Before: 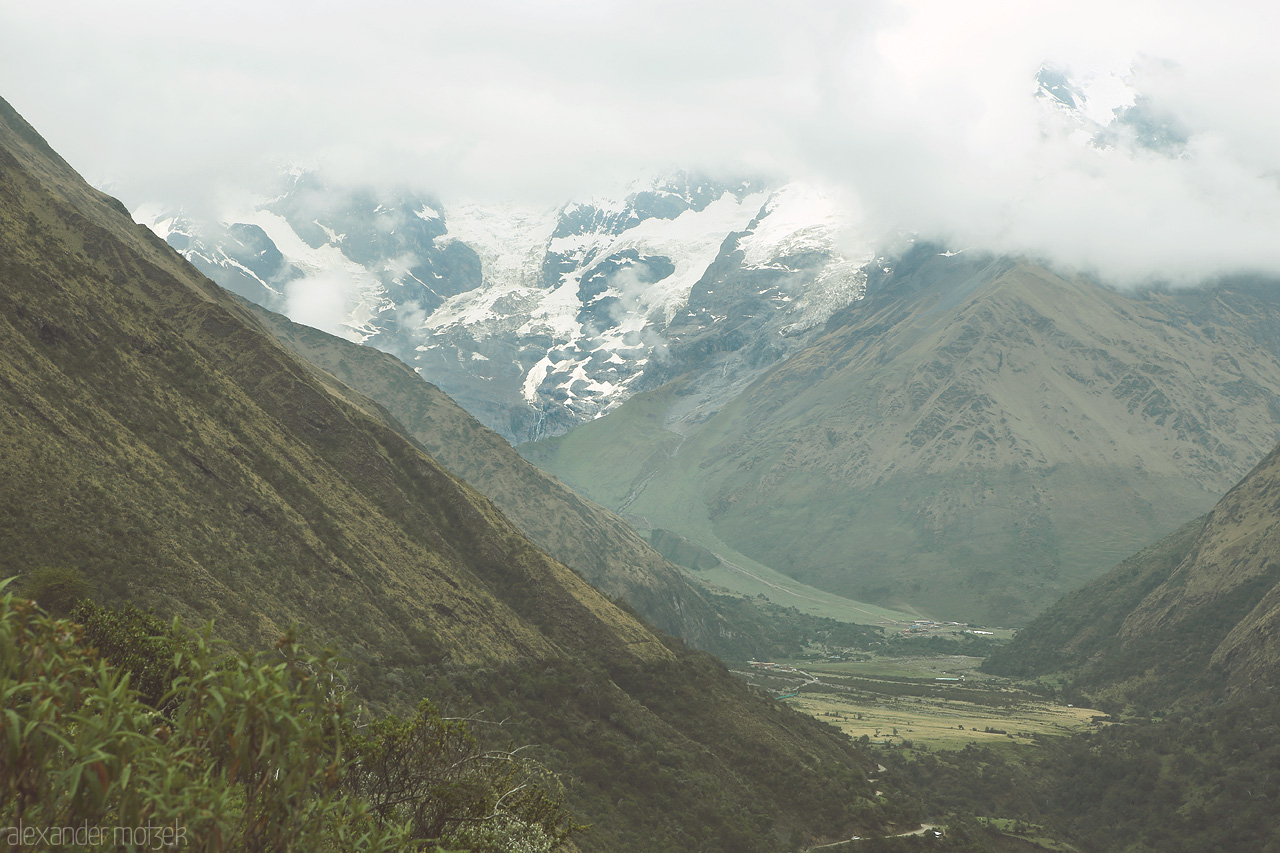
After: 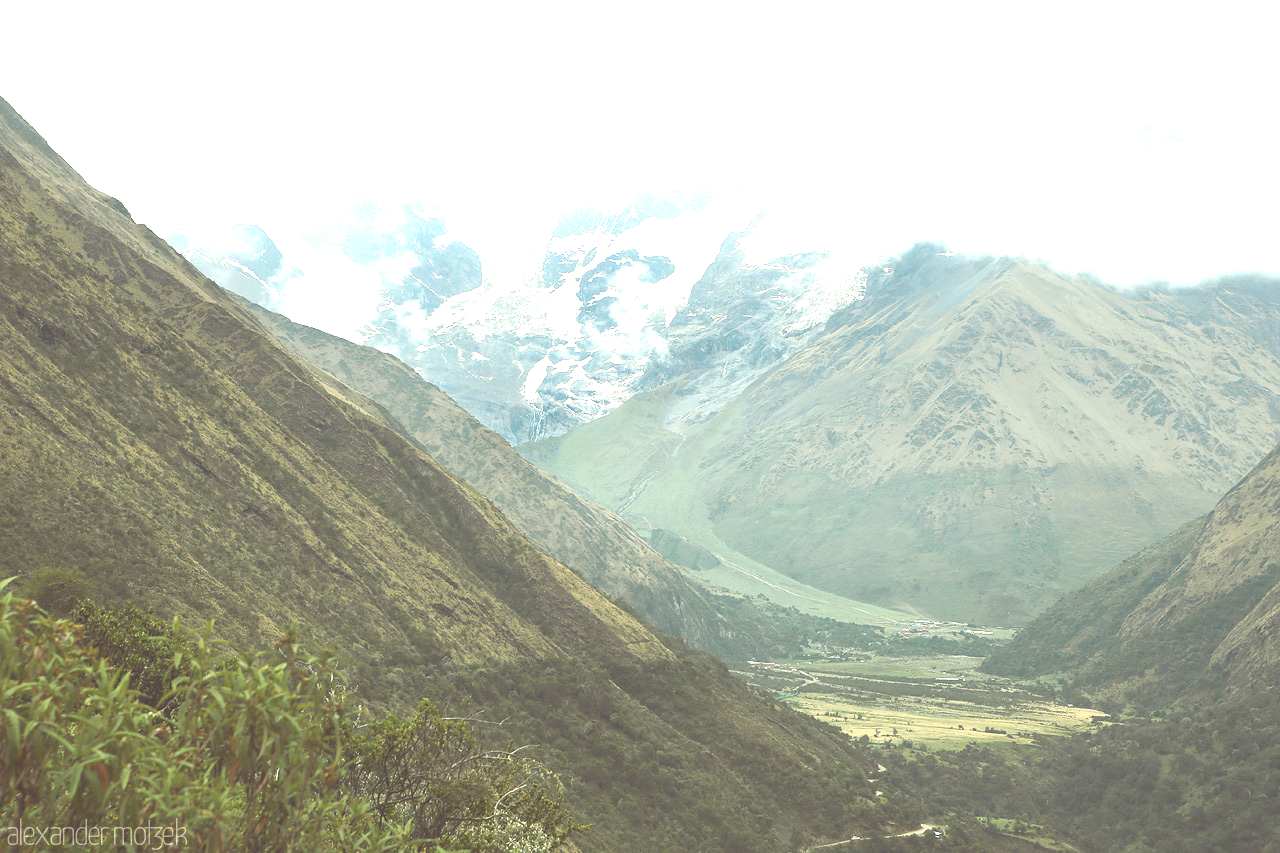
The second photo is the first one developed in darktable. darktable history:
exposure: exposure 1.161 EV, compensate highlight preservation false
